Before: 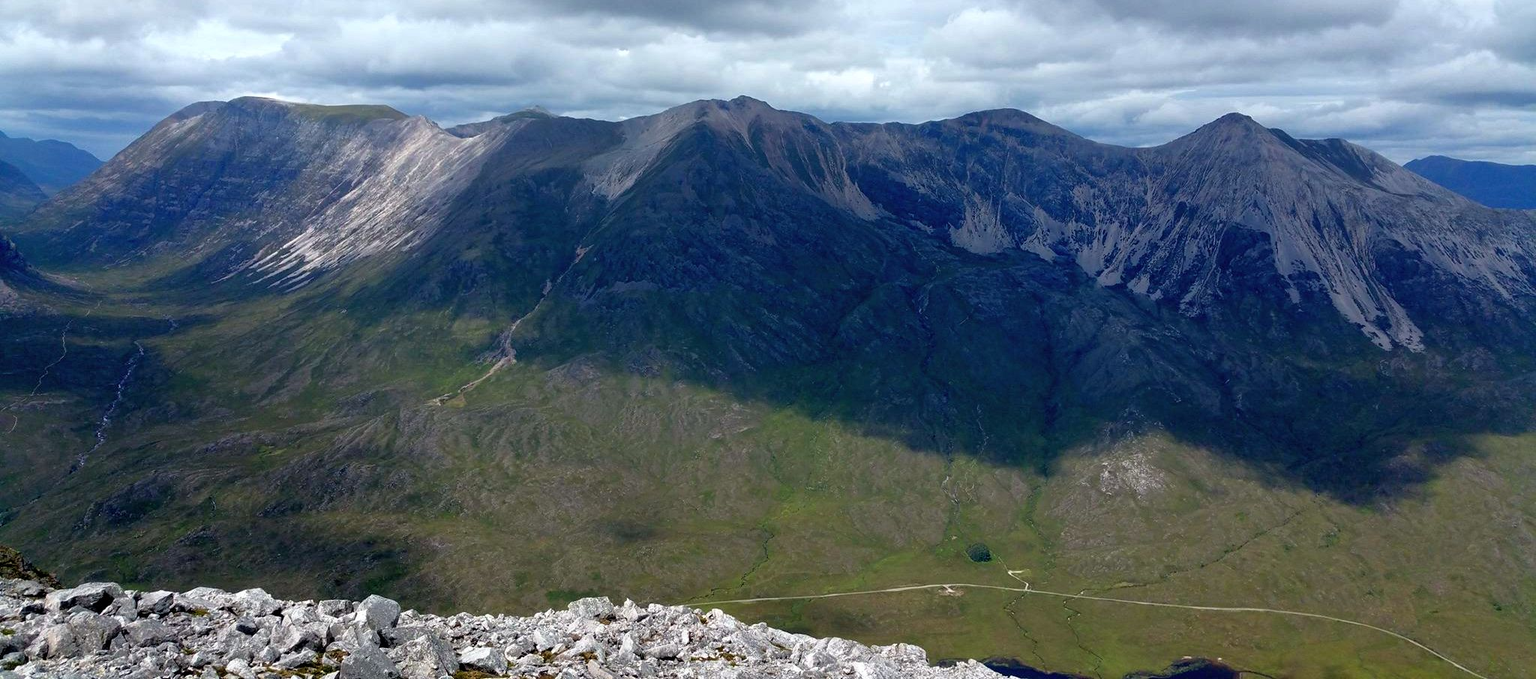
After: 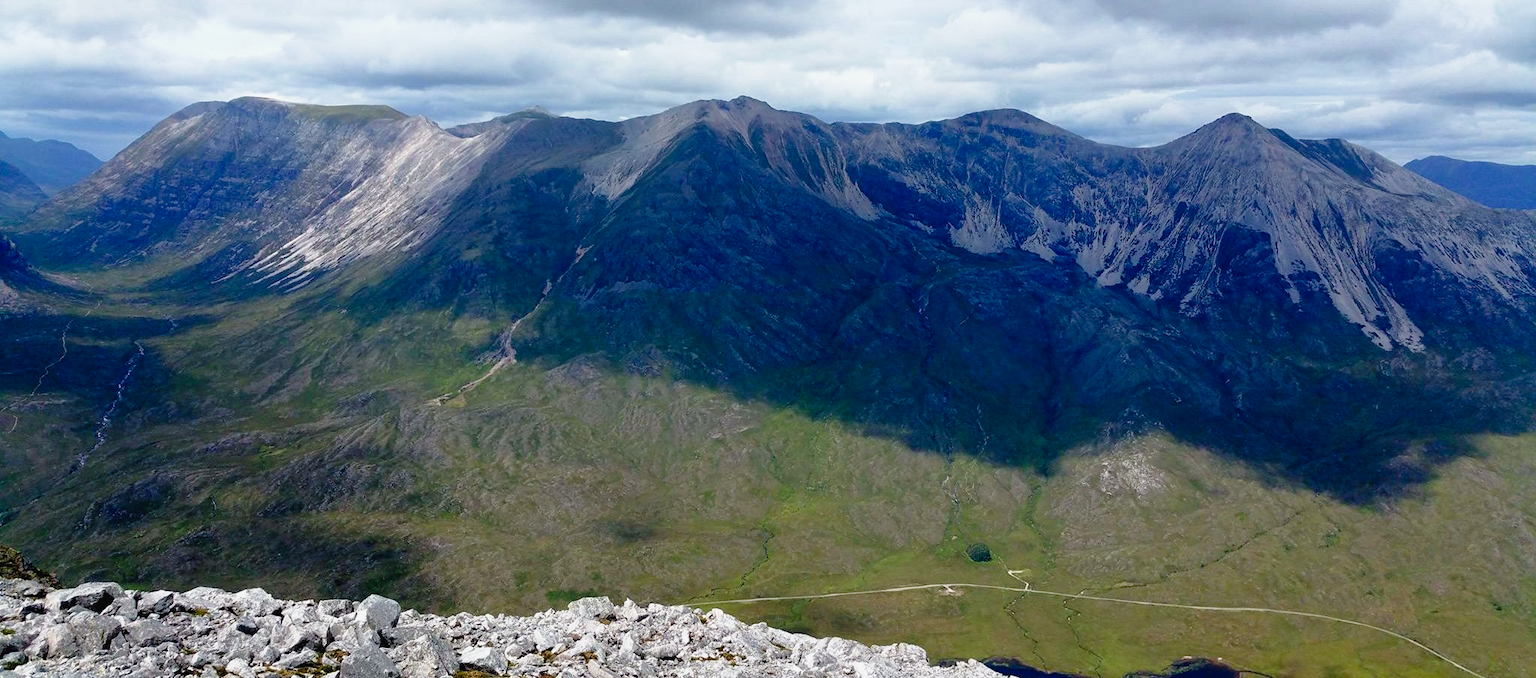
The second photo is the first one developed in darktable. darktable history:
tone curve: curves: ch0 [(0, 0.021) (0.049, 0.044) (0.152, 0.14) (0.328, 0.377) (0.473, 0.543) (0.641, 0.705) (0.85, 0.894) (1, 0.969)]; ch1 [(0, 0) (0.302, 0.331) (0.433, 0.432) (0.472, 0.47) (0.502, 0.503) (0.527, 0.516) (0.564, 0.573) (0.614, 0.626) (0.677, 0.701) (0.859, 0.885) (1, 1)]; ch2 [(0, 0) (0.33, 0.301) (0.447, 0.44) (0.487, 0.496) (0.502, 0.516) (0.535, 0.563) (0.565, 0.597) (0.608, 0.641) (1, 1)], preserve colors none
